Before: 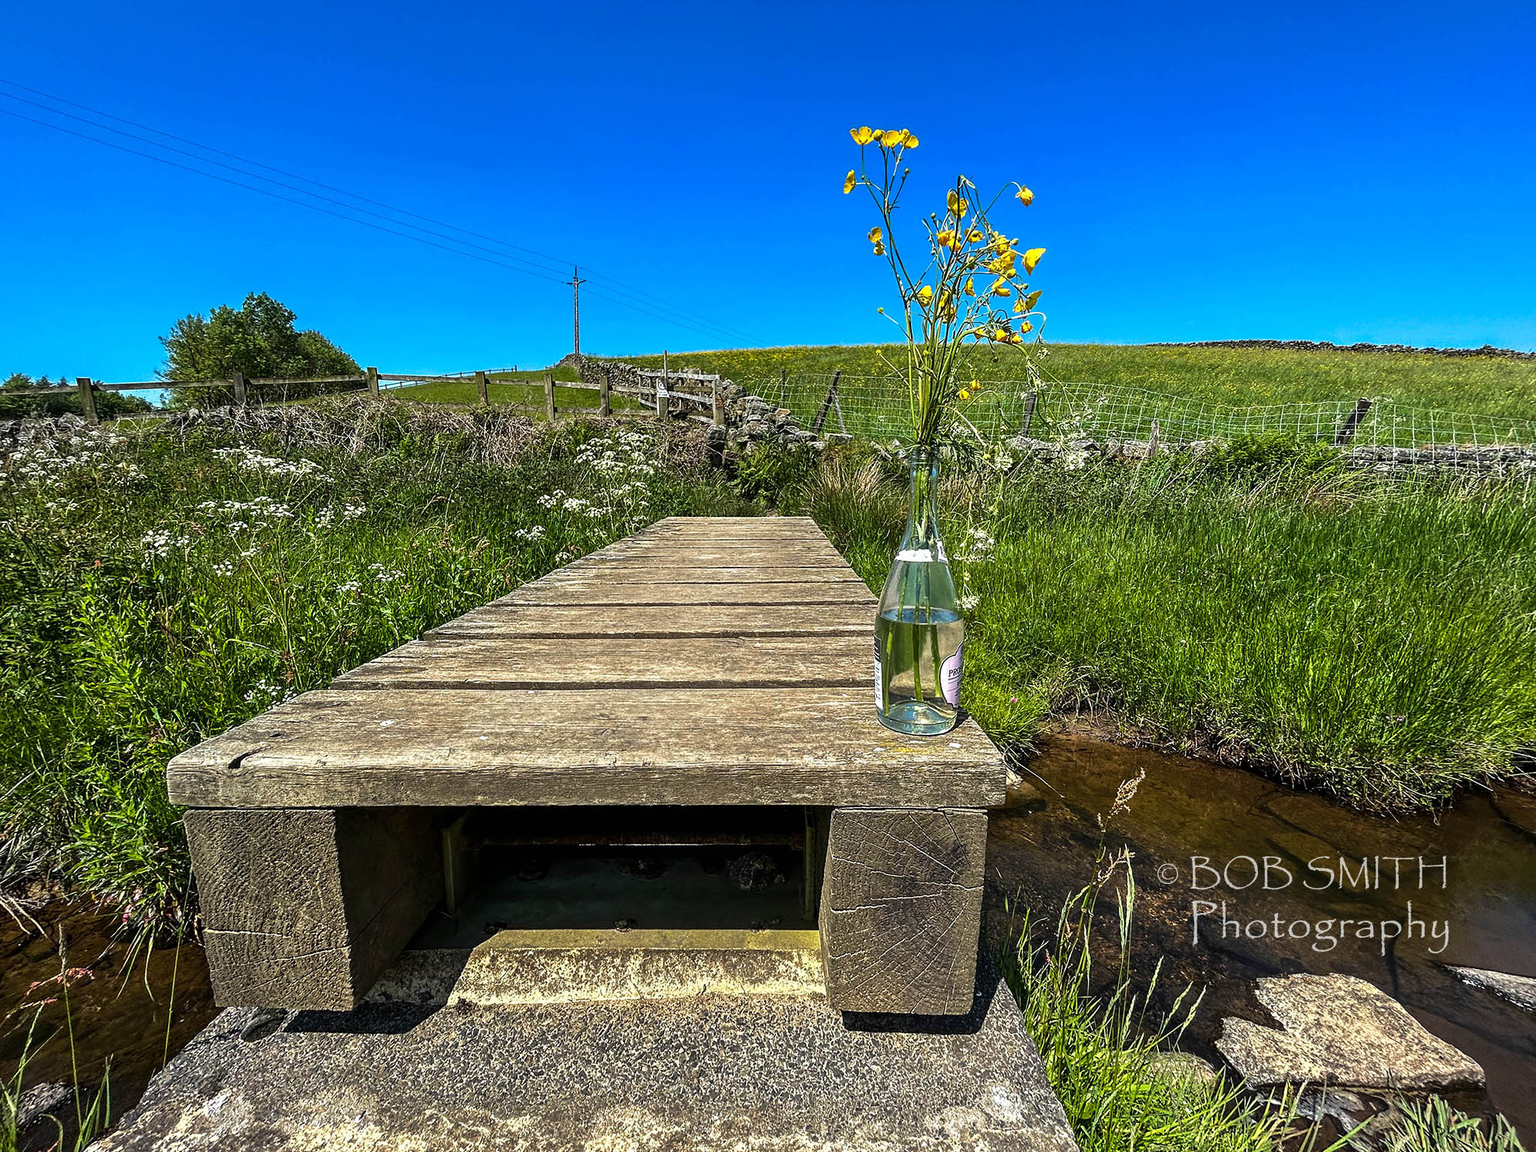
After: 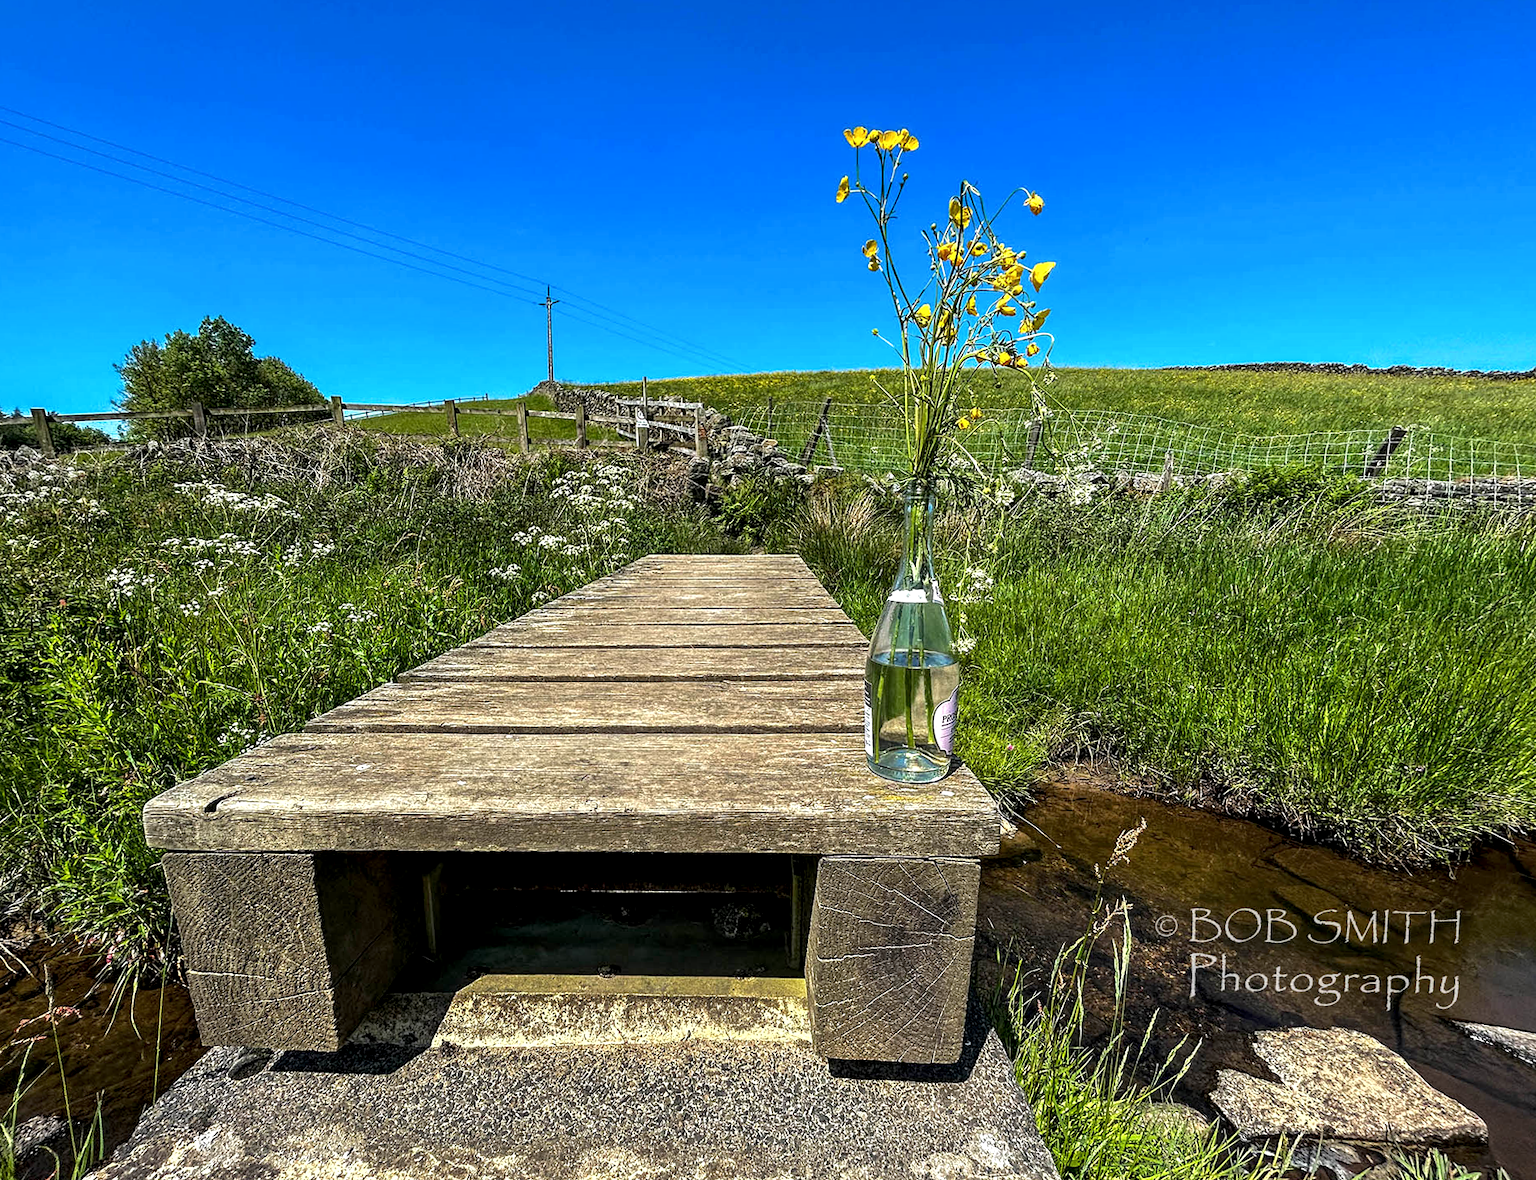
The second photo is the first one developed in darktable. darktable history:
exposure: black level correction 0.002, exposure 0.15 EV, compensate highlight preservation false
rotate and perspective: rotation 0.074°, lens shift (vertical) 0.096, lens shift (horizontal) -0.041, crop left 0.043, crop right 0.952, crop top 0.024, crop bottom 0.979
local contrast: highlights 100%, shadows 100%, detail 131%, midtone range 0.2
